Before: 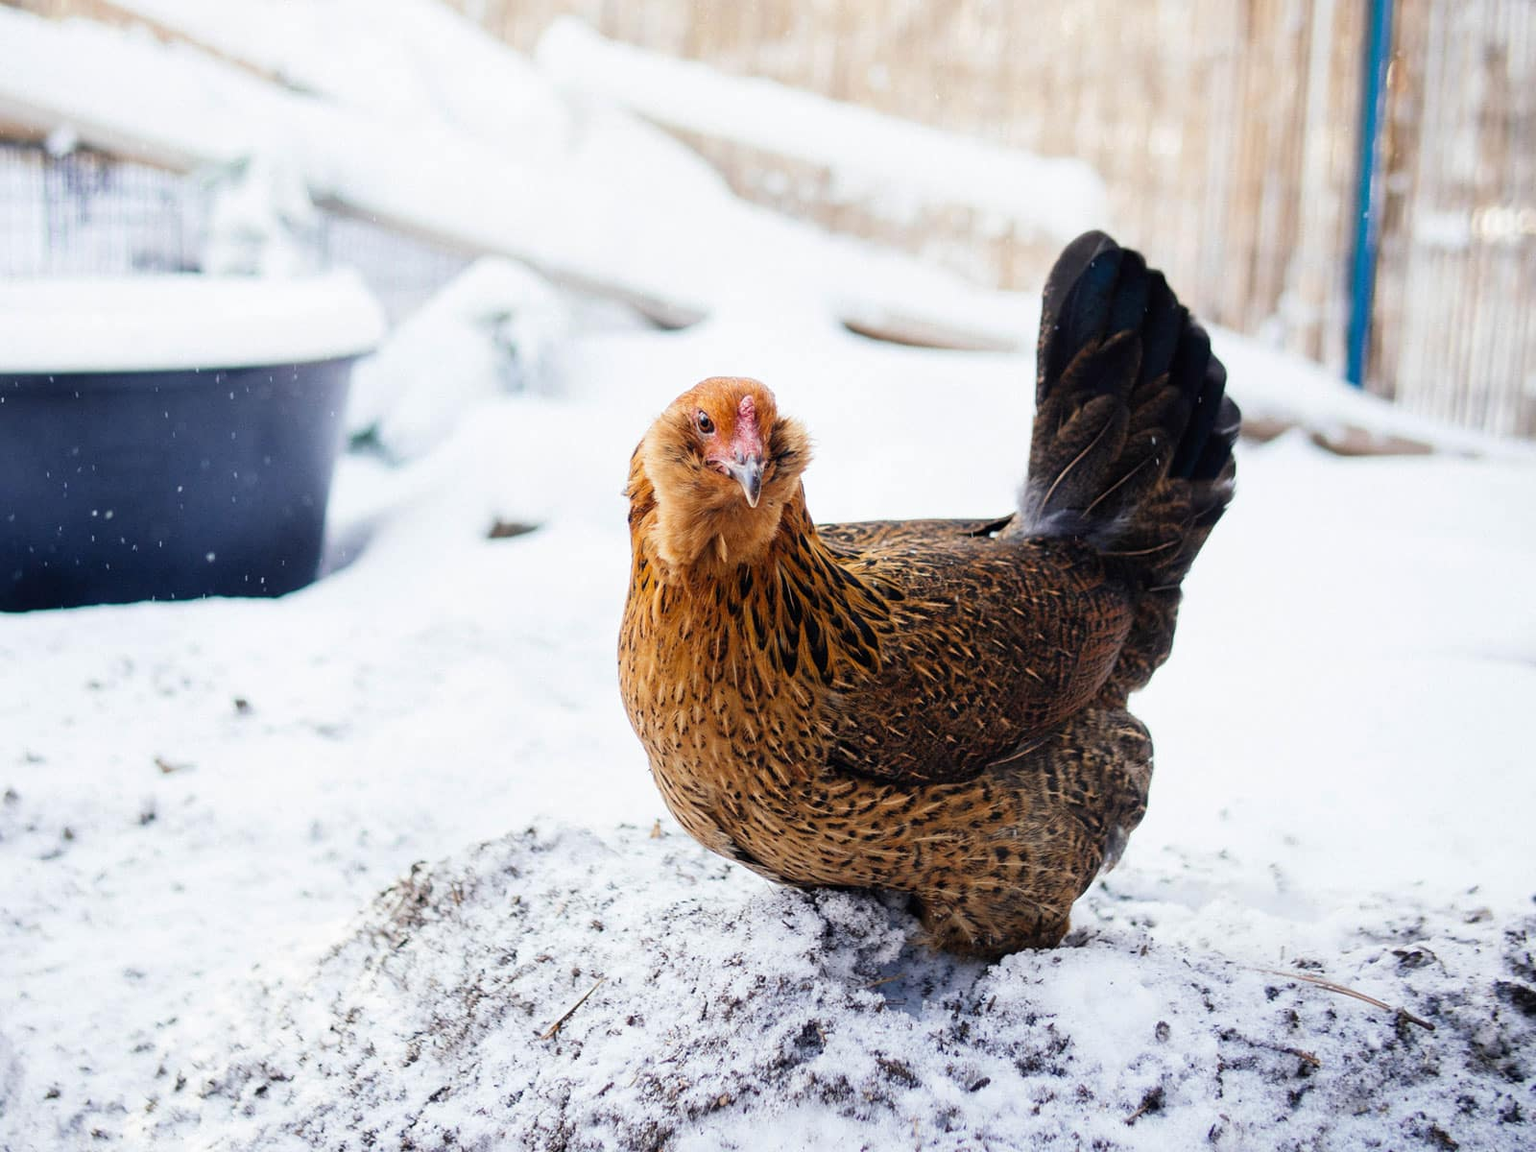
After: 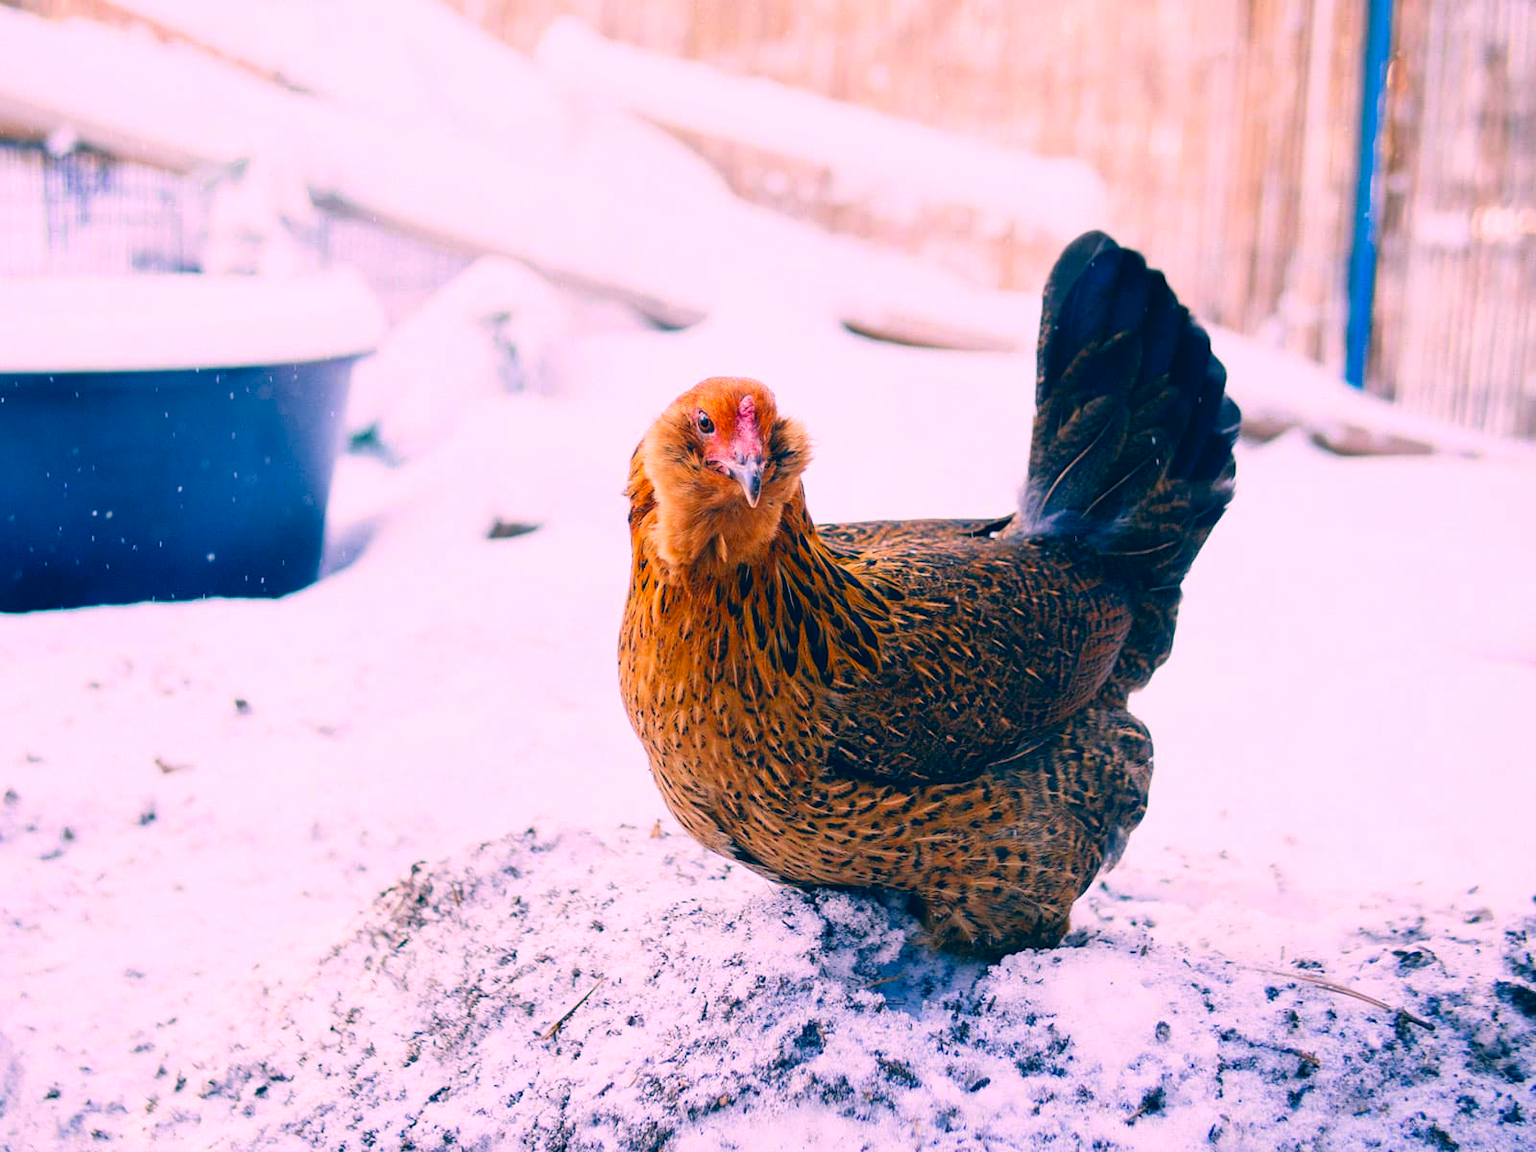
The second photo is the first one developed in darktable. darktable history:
color correction: highlights a* 17.12, highlights b* 0.308, shadows a* -14.63, shadows b* -14.22, saturation 1.54
